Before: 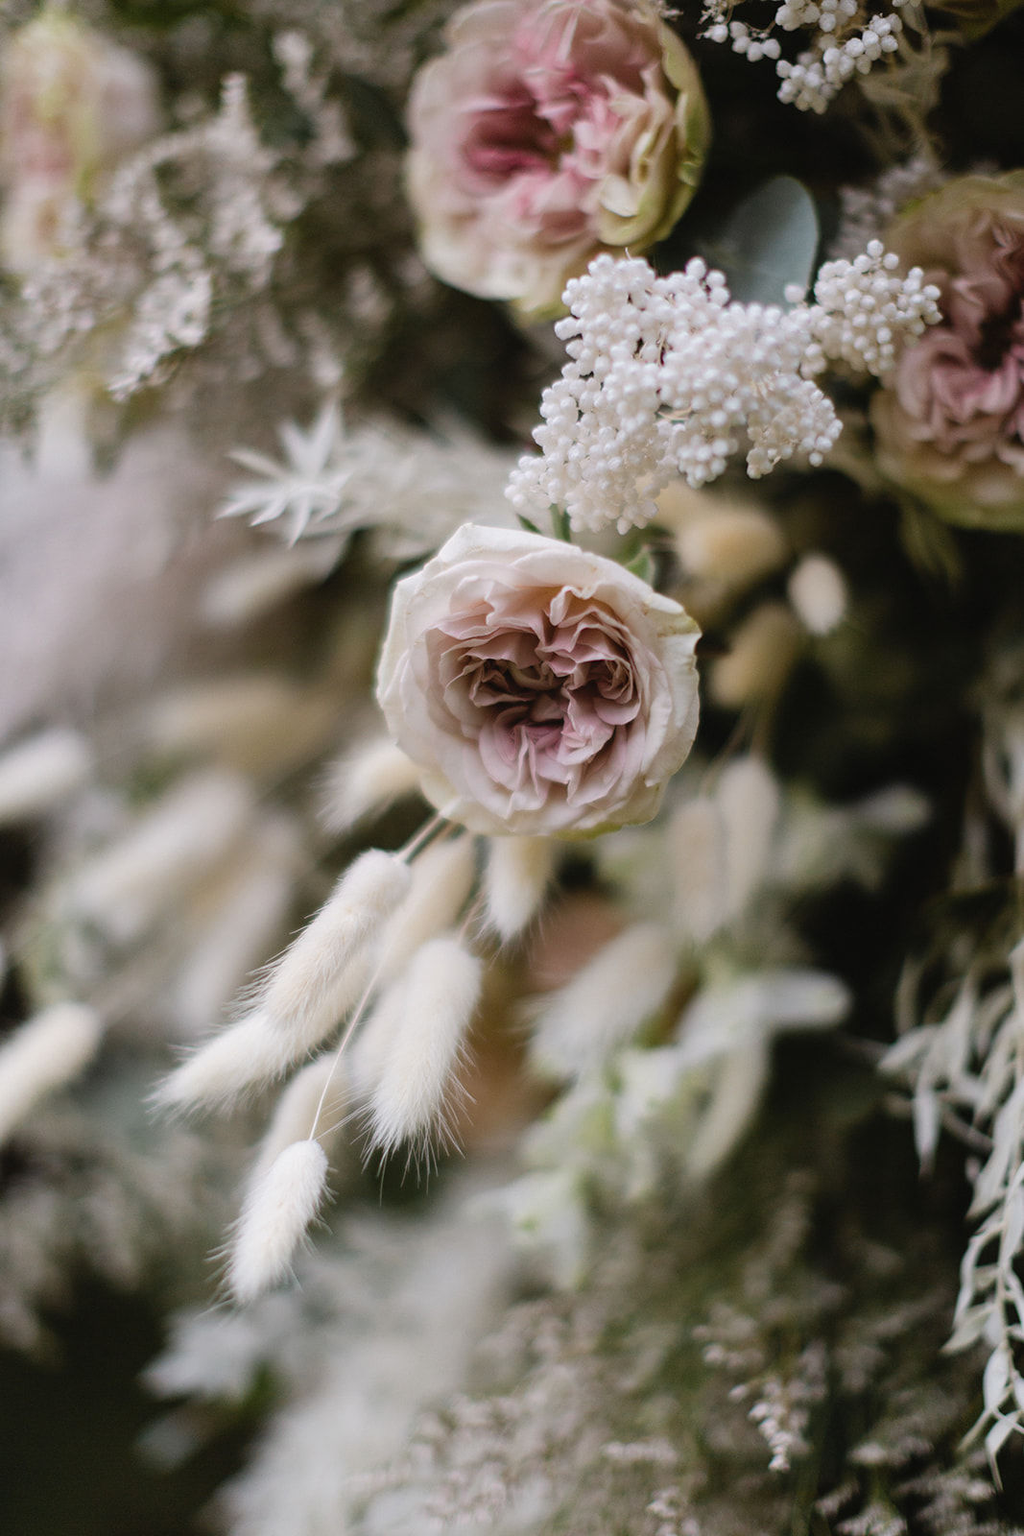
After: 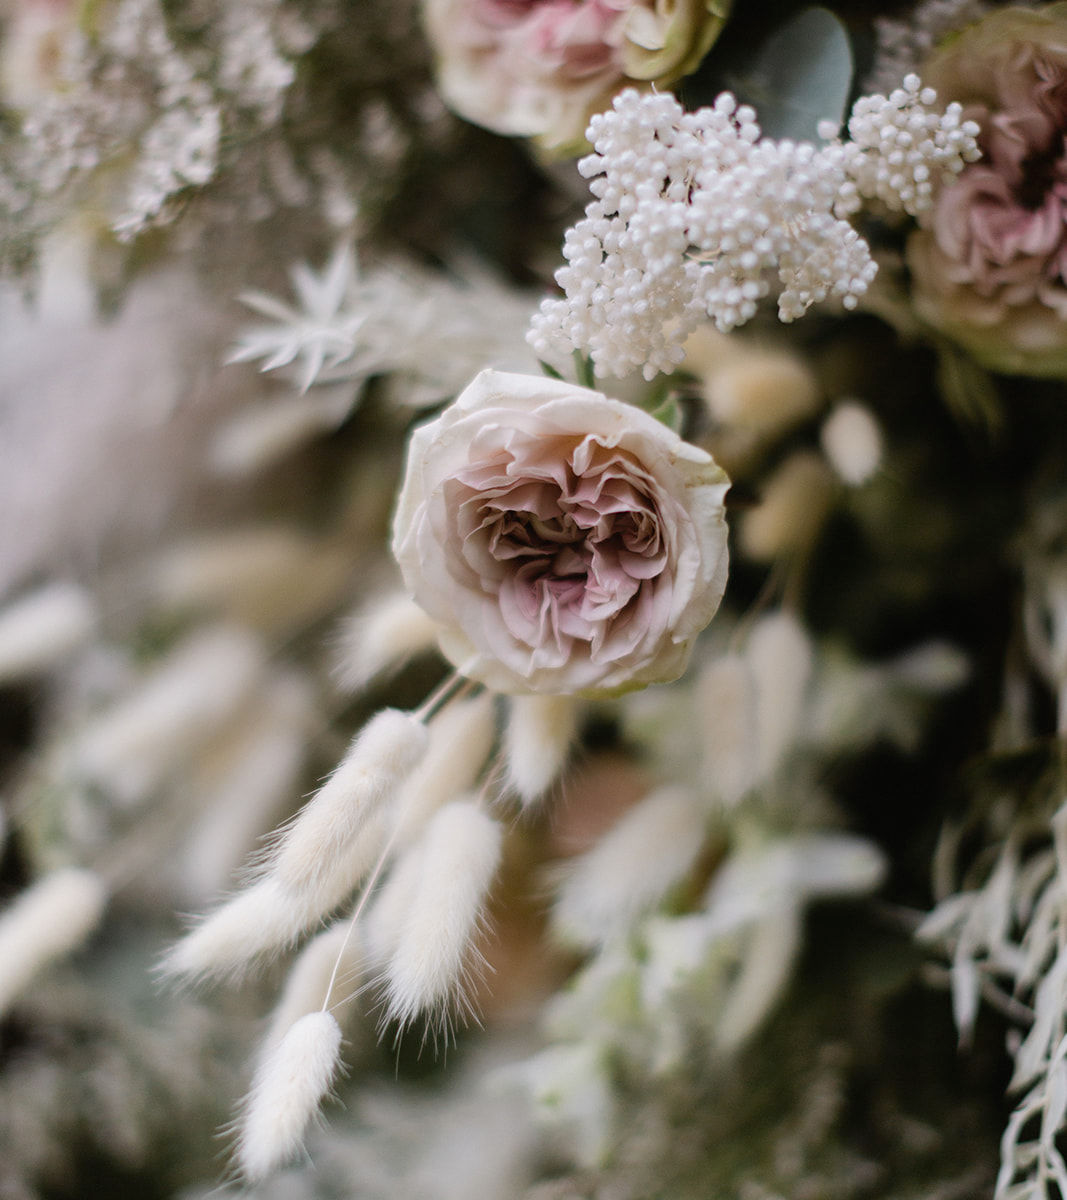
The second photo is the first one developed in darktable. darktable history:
exposure: black level correction 0.002, compensate highlight preservation false
crop: top 11.038%, bottom 13.962%
